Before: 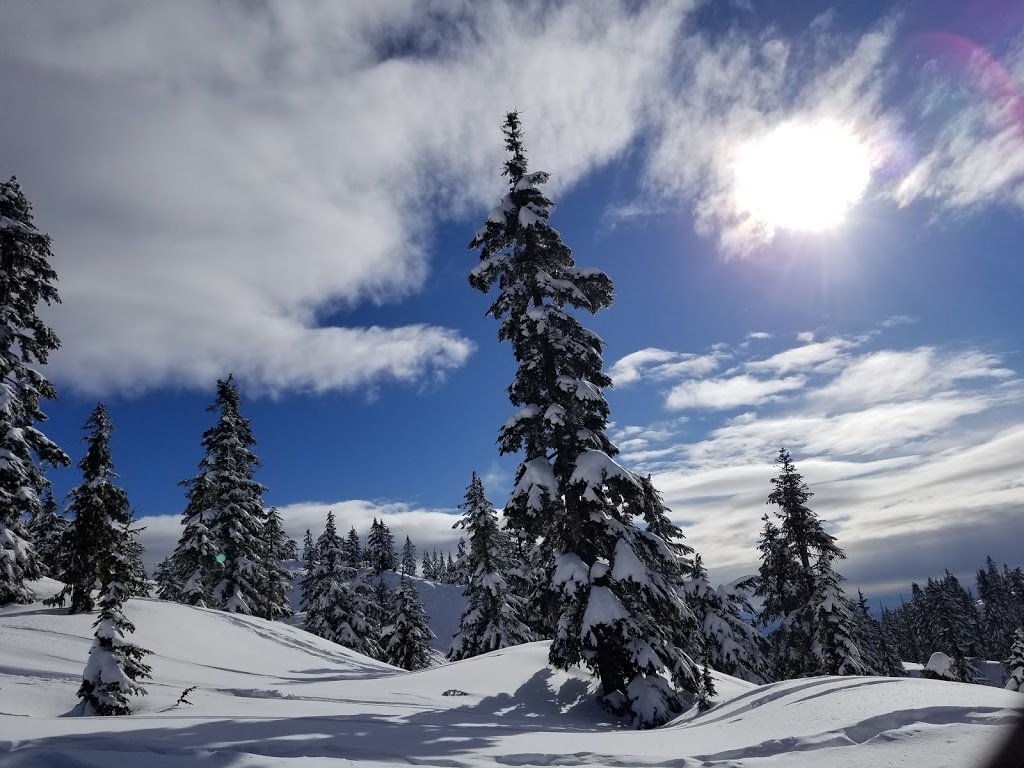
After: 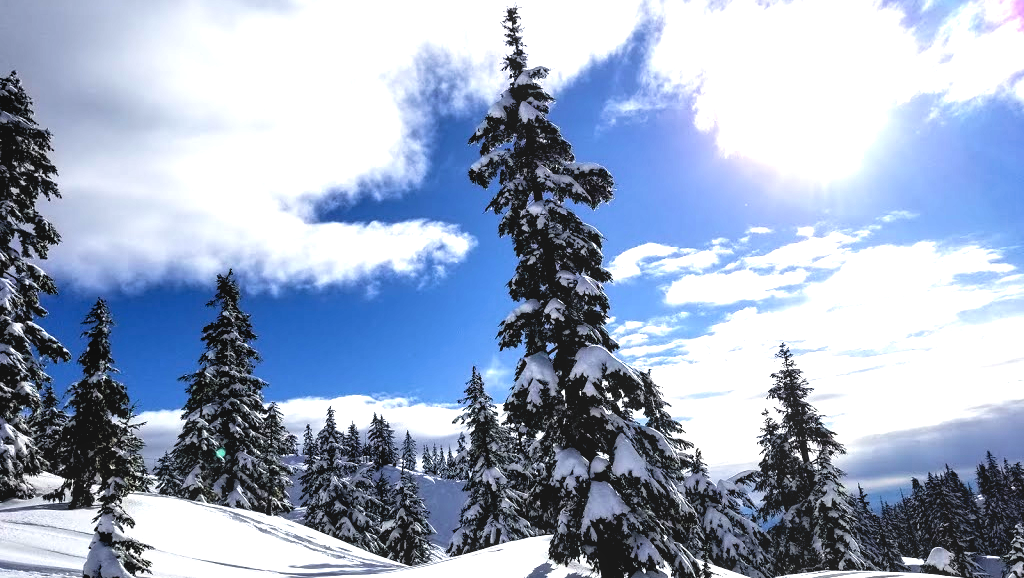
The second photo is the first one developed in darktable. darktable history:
crop: top 13.744%, bottom 10.877%
levels: levels [0.012, 0.367, 0.697]
exposure: black level correction 0.006, exposure -0.224 EV, compensate highlight preservation false
local contrast: detail 110%
velvia: on, module defaults
tone equalizer: -8 EV -0.406 EV, -7 EV -0.355 EV, -6 EV -0.33 EV, -5 EV -0.193 EV, -3 EV 0.219 EV, -2 EV 0.304 EV, -1 EV 0.385 EV, +0 EV 0.433 EV
